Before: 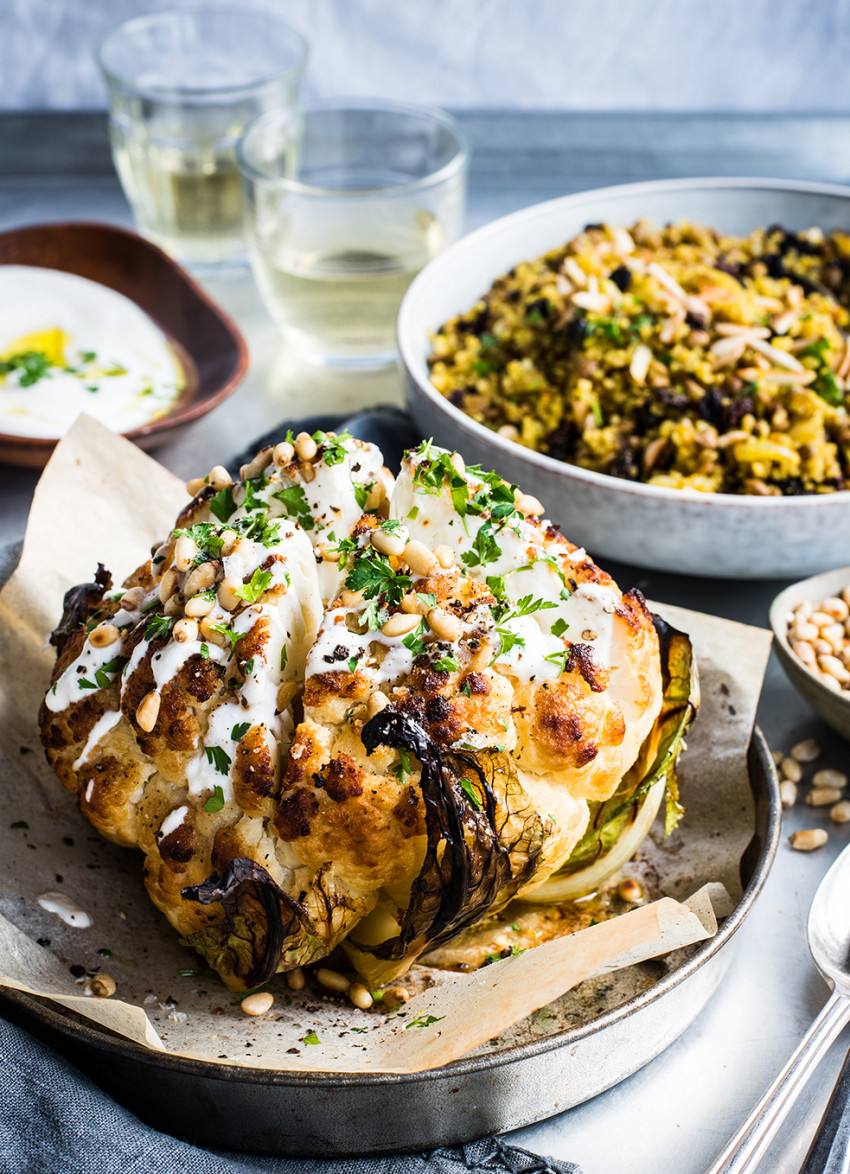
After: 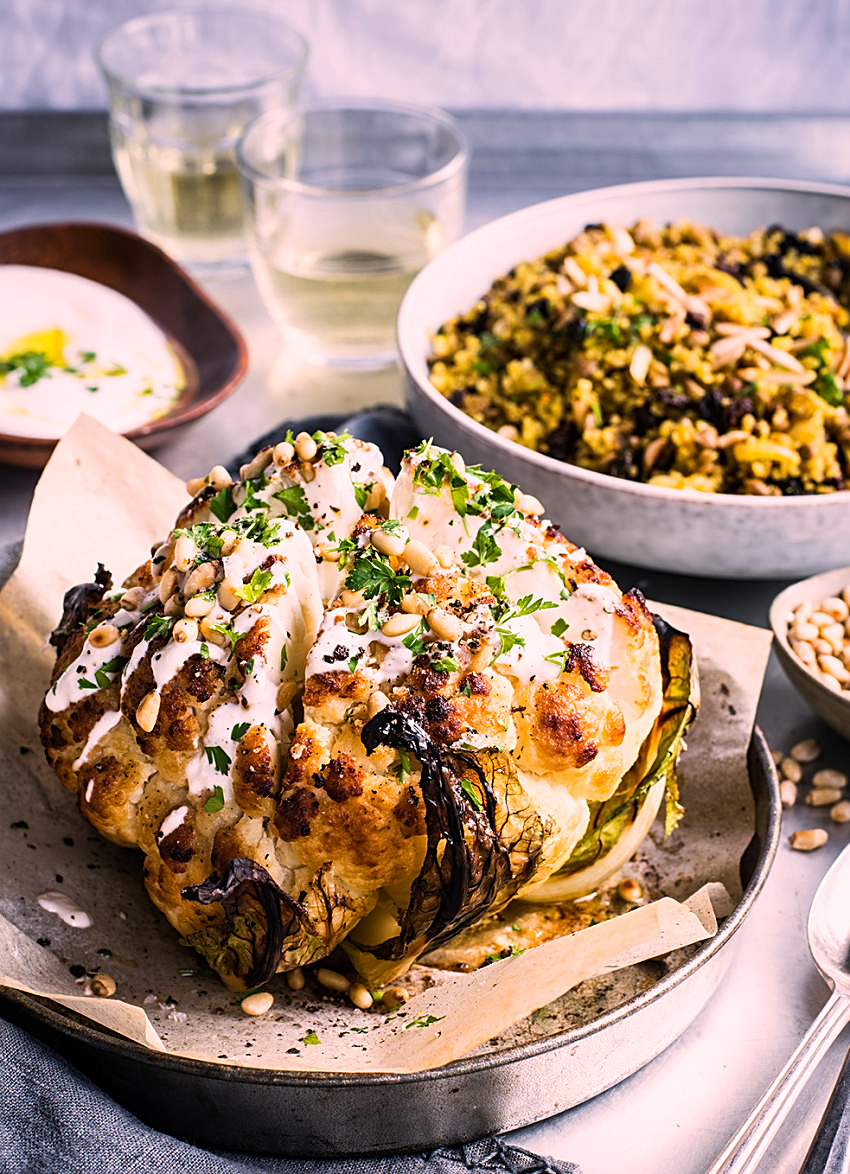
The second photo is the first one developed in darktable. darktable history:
color correction: highlights a* 14.52, highlights b* 4.84
sharpen: on, module defaults
